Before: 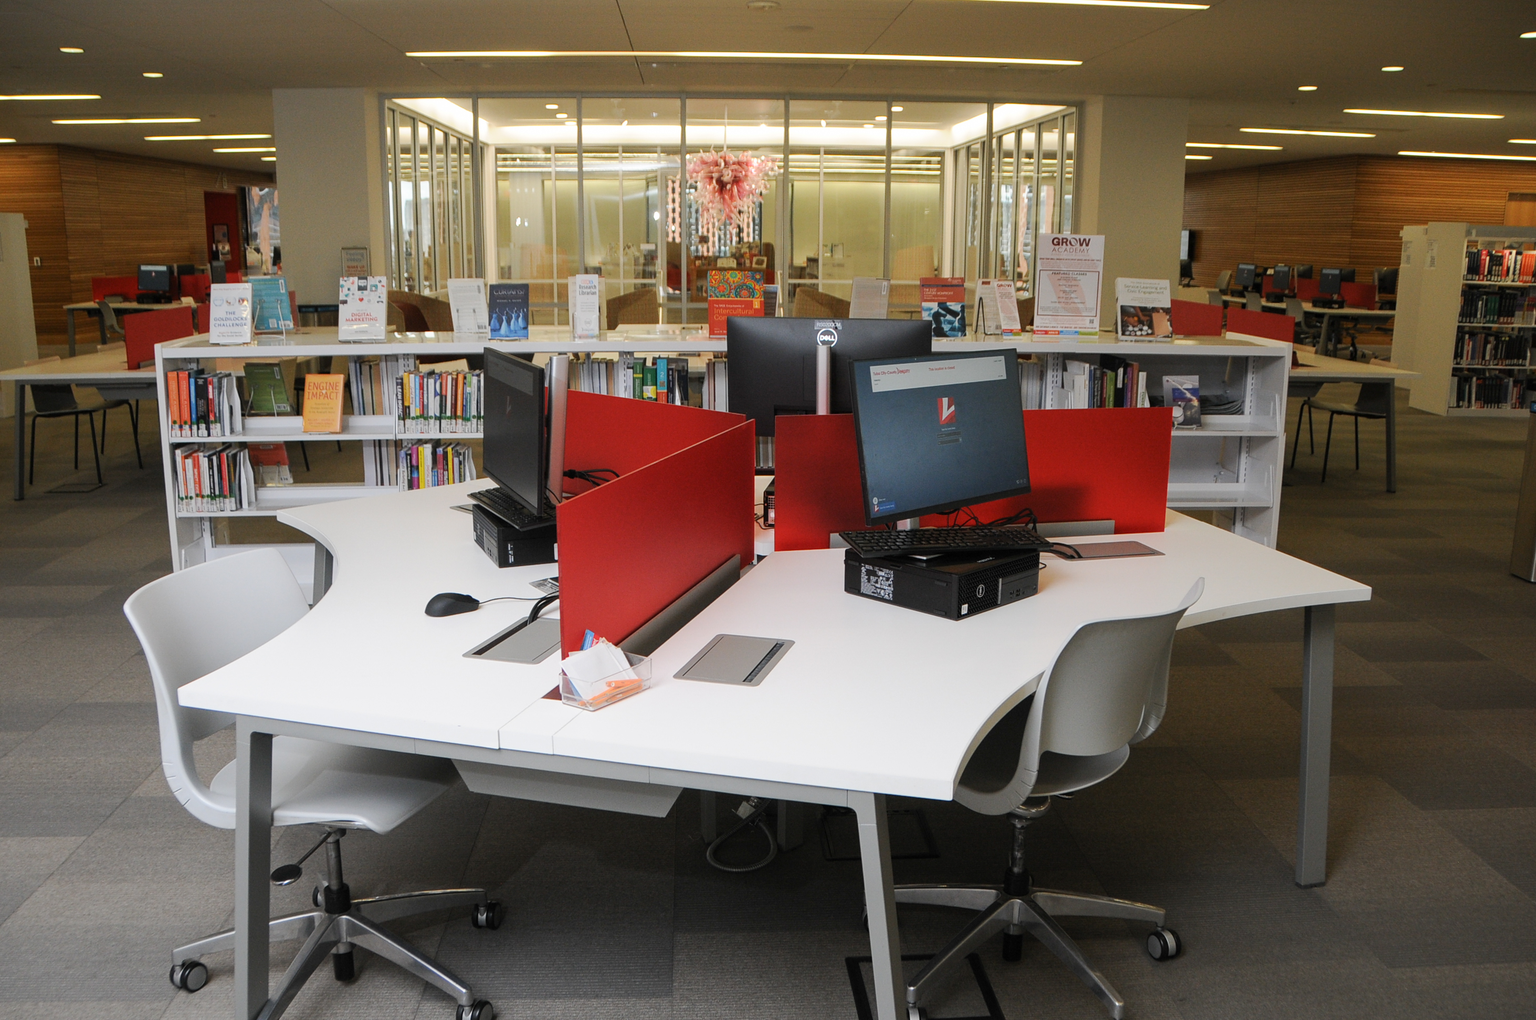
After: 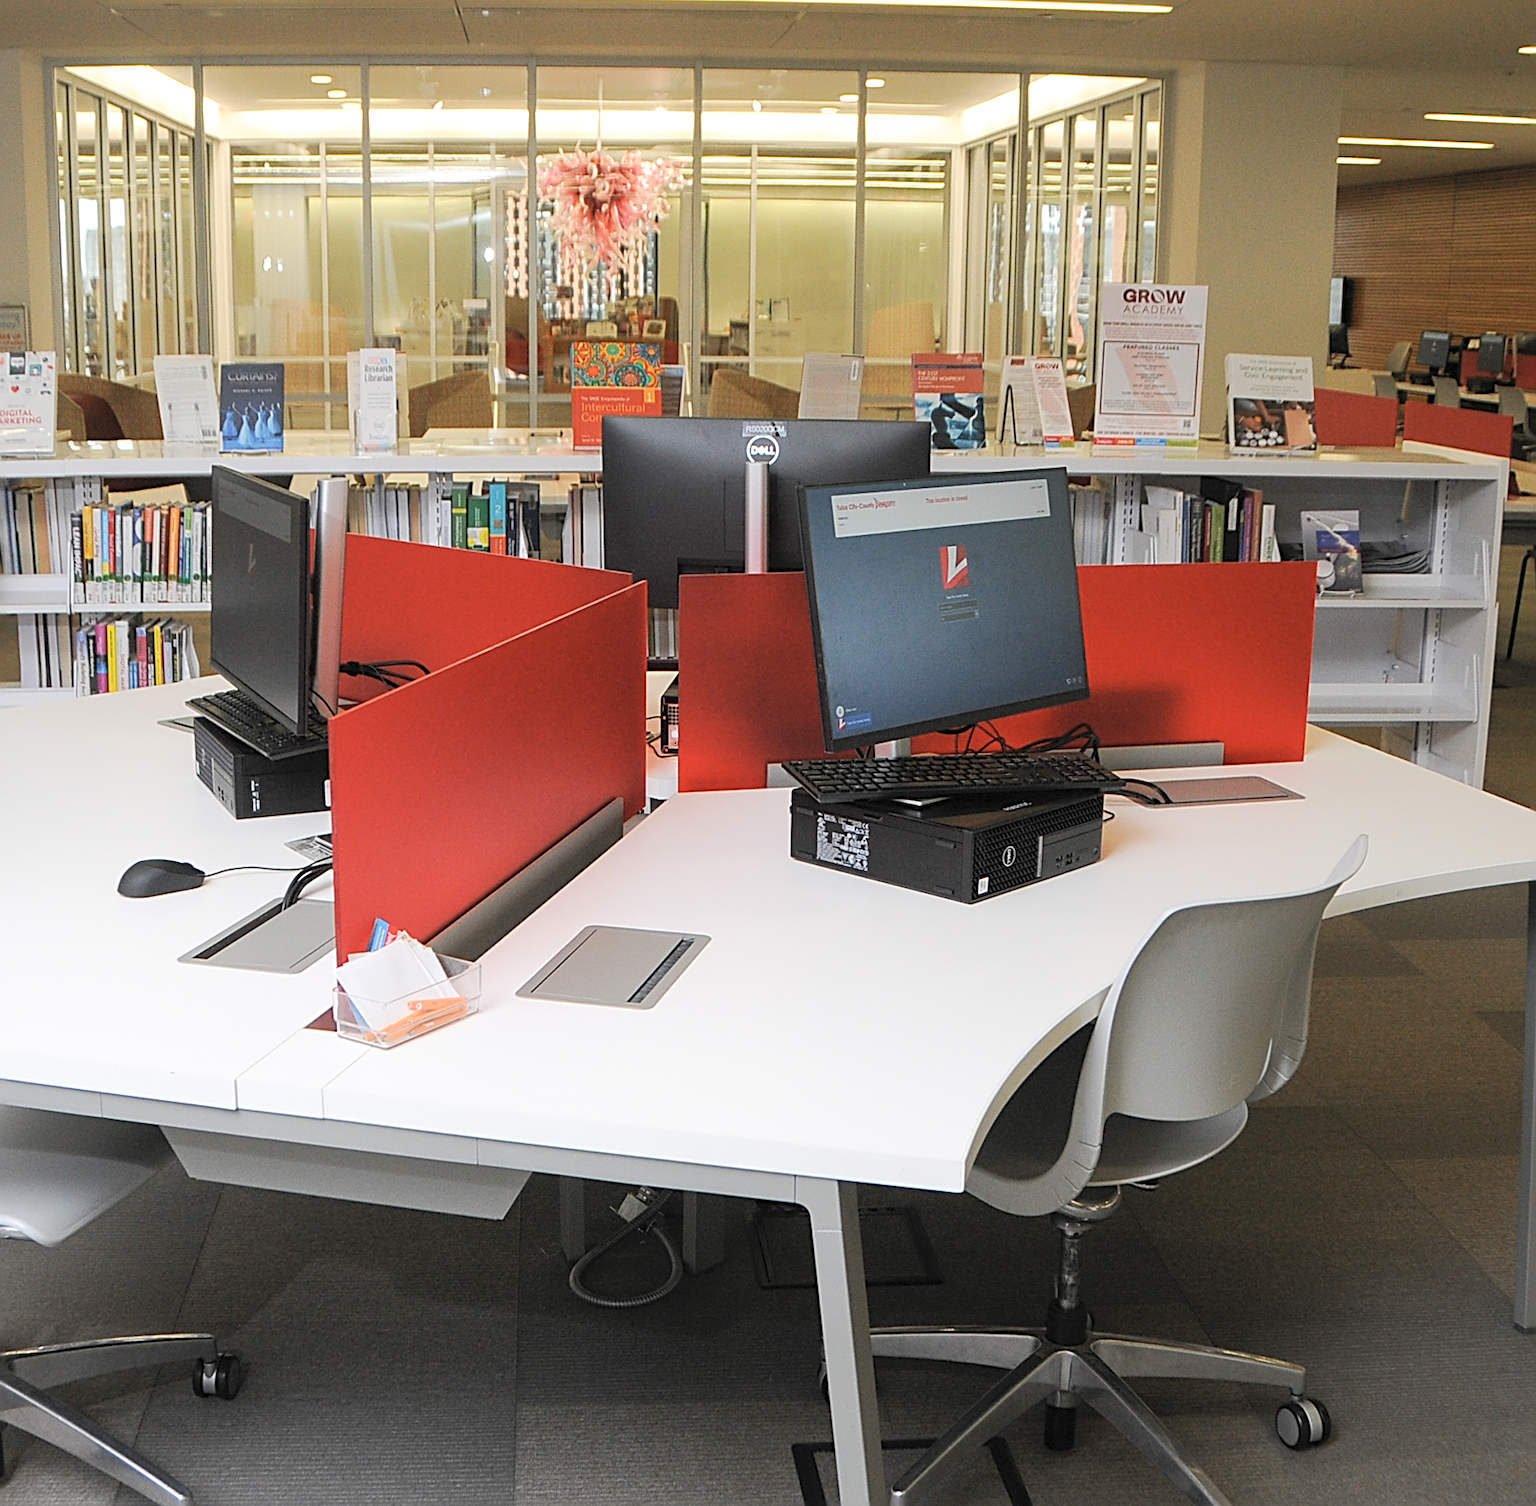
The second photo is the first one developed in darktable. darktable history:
crop and rotate: left 22.918%, top 5.629%, right 14.711%, bottom 2.247%
exposure: exposure 0.131 EV, compensate highlight preservation false
contrast brightness saturation: brightness 0.15
sharpen: radius 2.543, amount 0.636
